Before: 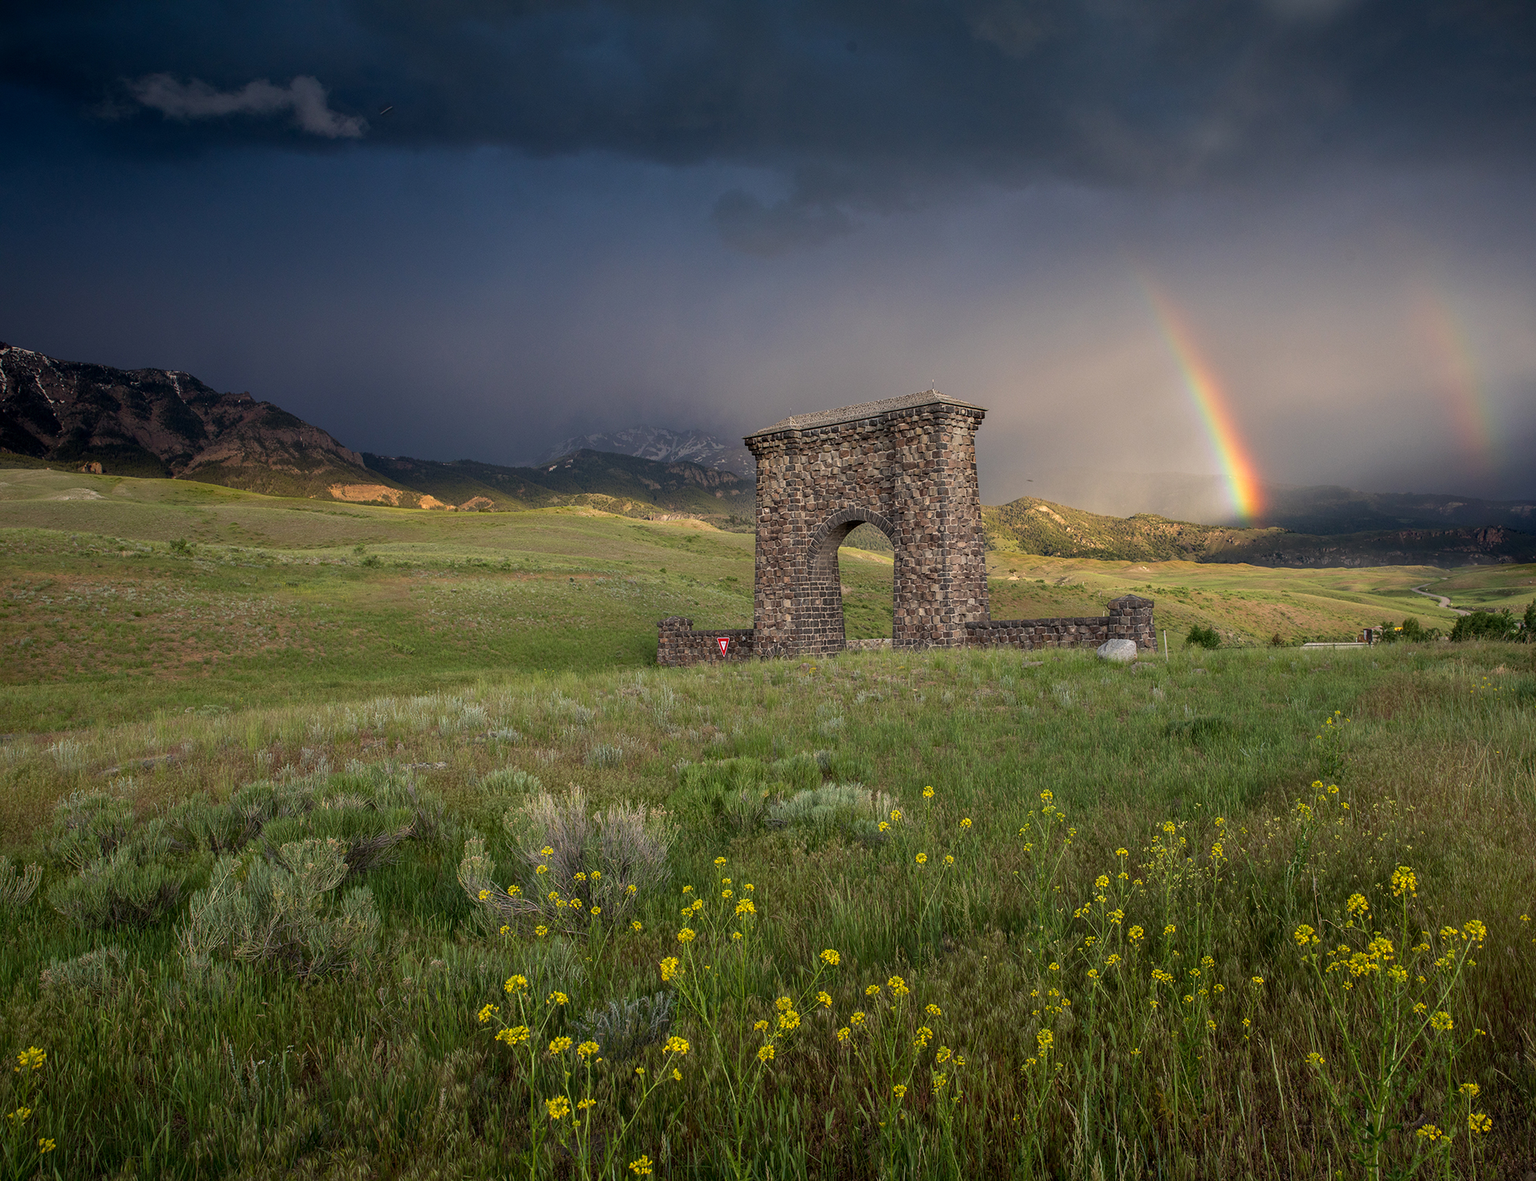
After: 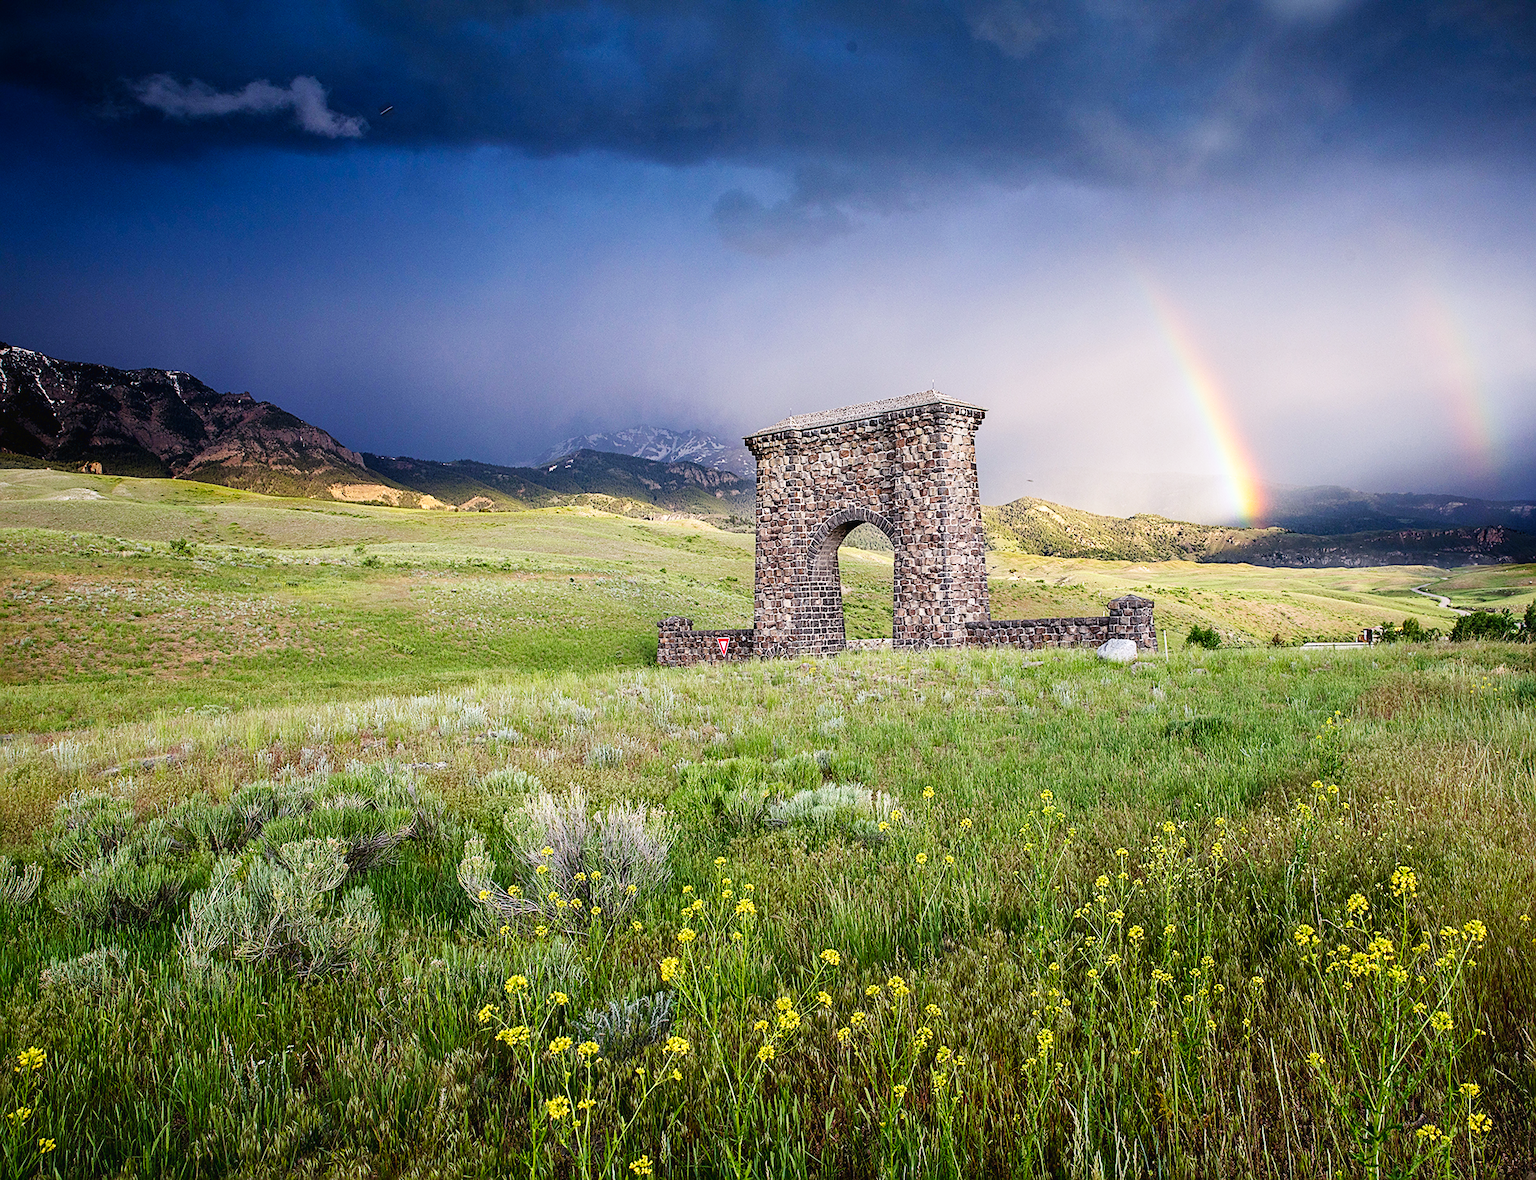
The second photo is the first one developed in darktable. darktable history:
sharpen: on, module defaults
base curve: curves: ch0 [(0, 0.003) (0.001, 0.002) (0.006, 0.004) (0.02, 0.022) (0.048, 0.086) (0.094, 0.234) (0.162, 0.431) (0.258, 0.629) (0.385, 0.8) (0.548, 0.918) (0.751, 0.988) (1, 1)], preserve colors none
white balance: red 0.967, blue 1.119, emerald 0.756
